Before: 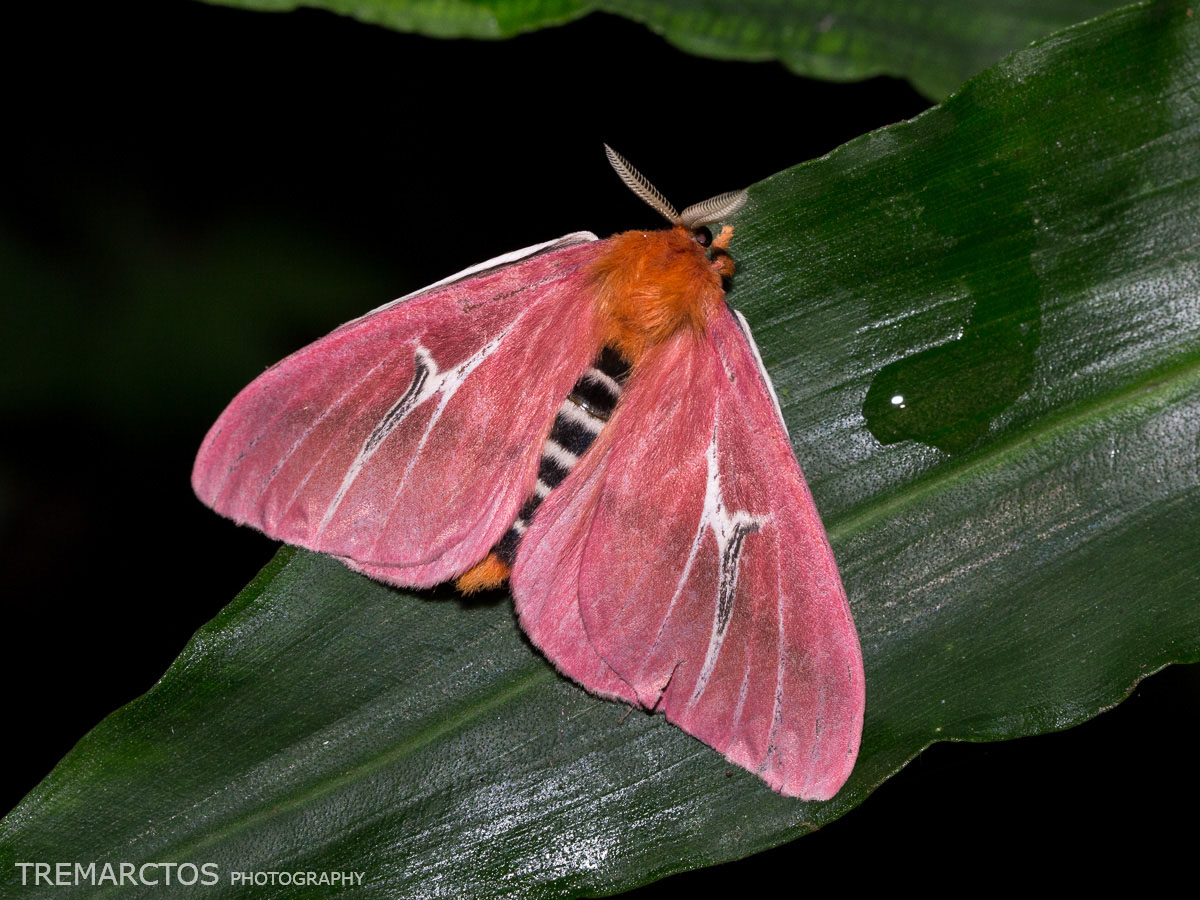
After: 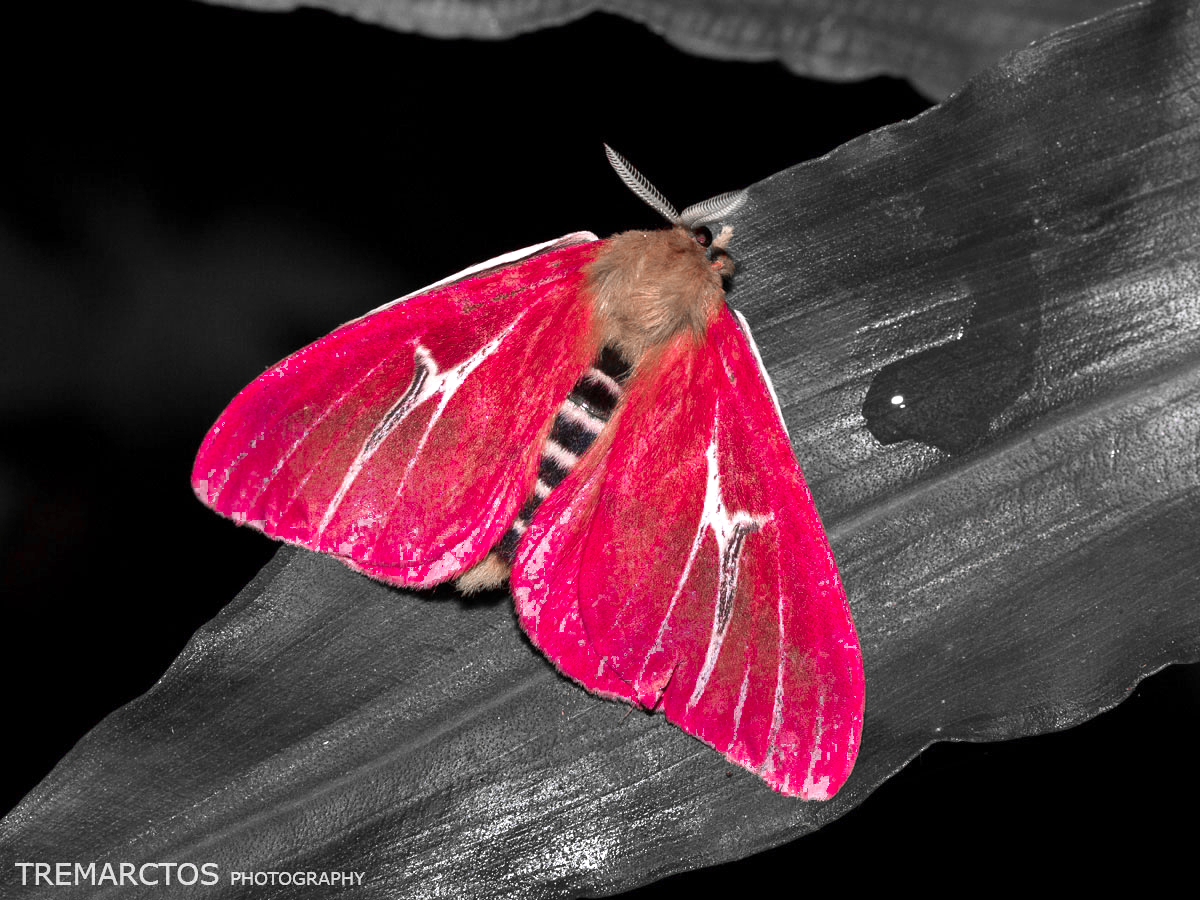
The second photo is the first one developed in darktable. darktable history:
exposure: exposure 0.574 EV, compensate highlight preservation false
color zones: curves: ch0 [(0, 0.278) (0.143, 0.5) (0.286, 0.5) (0.429, 0.5) (0.571, 0.5) (0.714, 0.5) (0.857, 0.5) (1, 0.5)]; ch1 [(0, 1) (0.143, 0.165) (0.286, 0) (0.429, 0) (0.571, 0) (0.714, 0) (0.857, 0.5) (1, 0.5)]; ch2 [(0, 0.508) (0.143, 0.5) (0.286, 0.5) (0.429, 0.5) (0.571, 0.5) (0.714, 0.5) (0.857, 0.5) (1, 0.5)]
